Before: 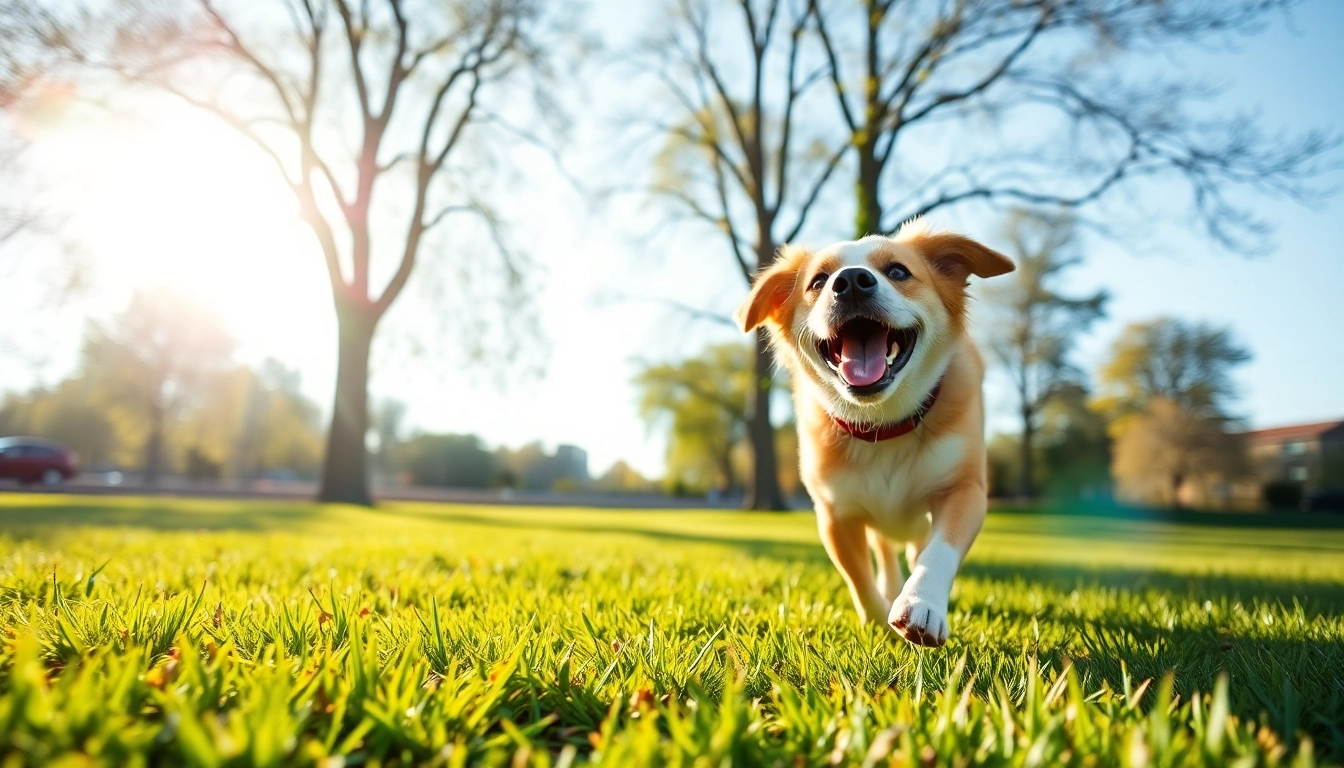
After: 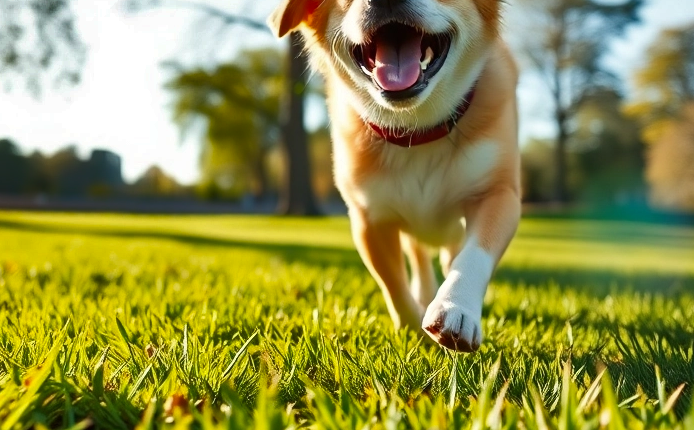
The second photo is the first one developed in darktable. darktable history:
crop: left 34.692%, top 38.529%, right 13.636%, bottom 5.475%
shadows and highlights: shadows 20.98, highlights -81.24, soften with gaussian
